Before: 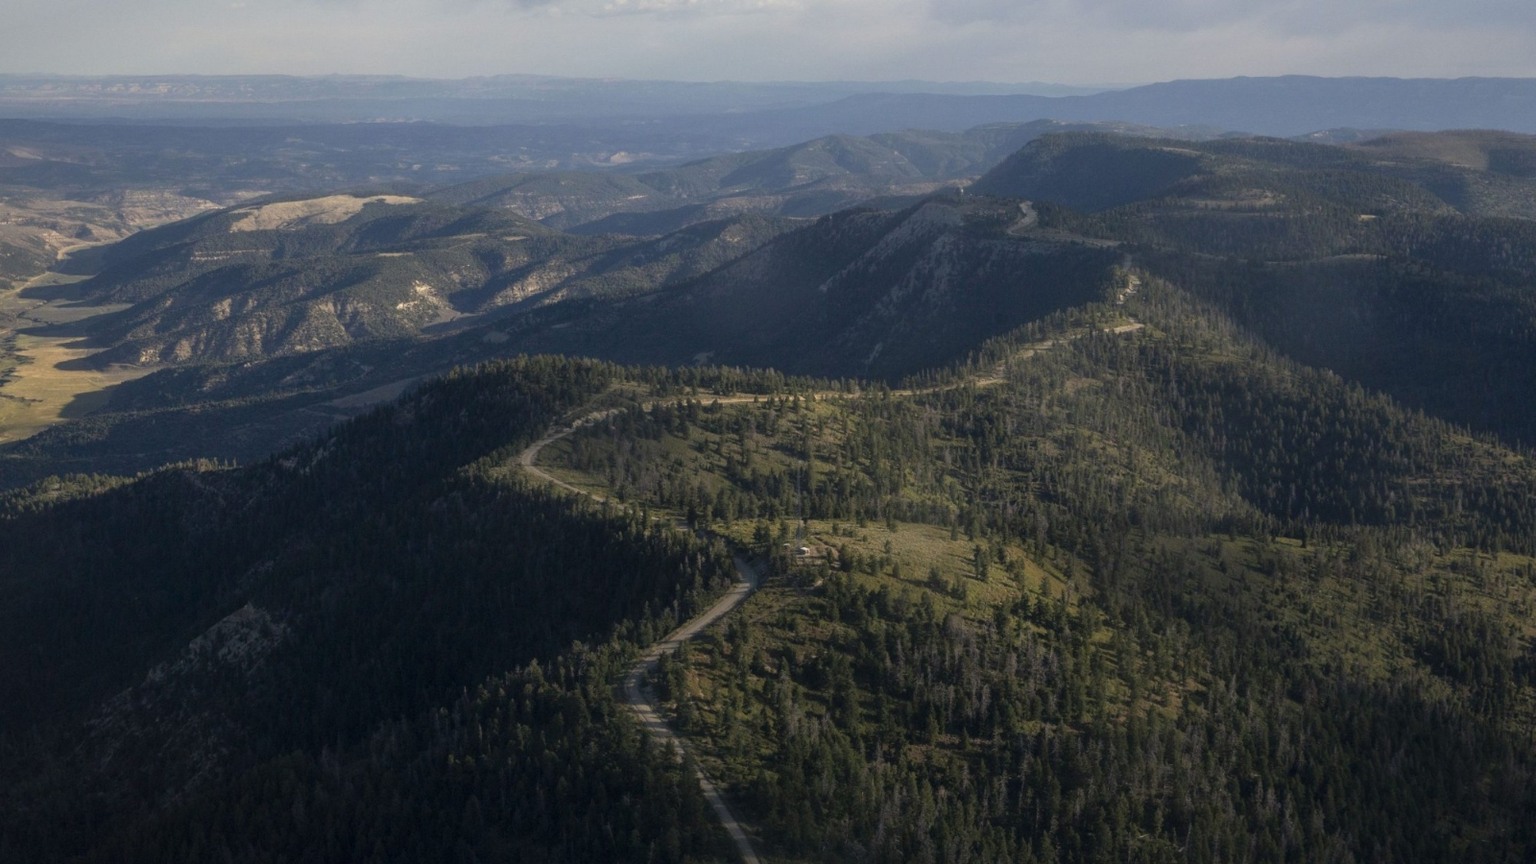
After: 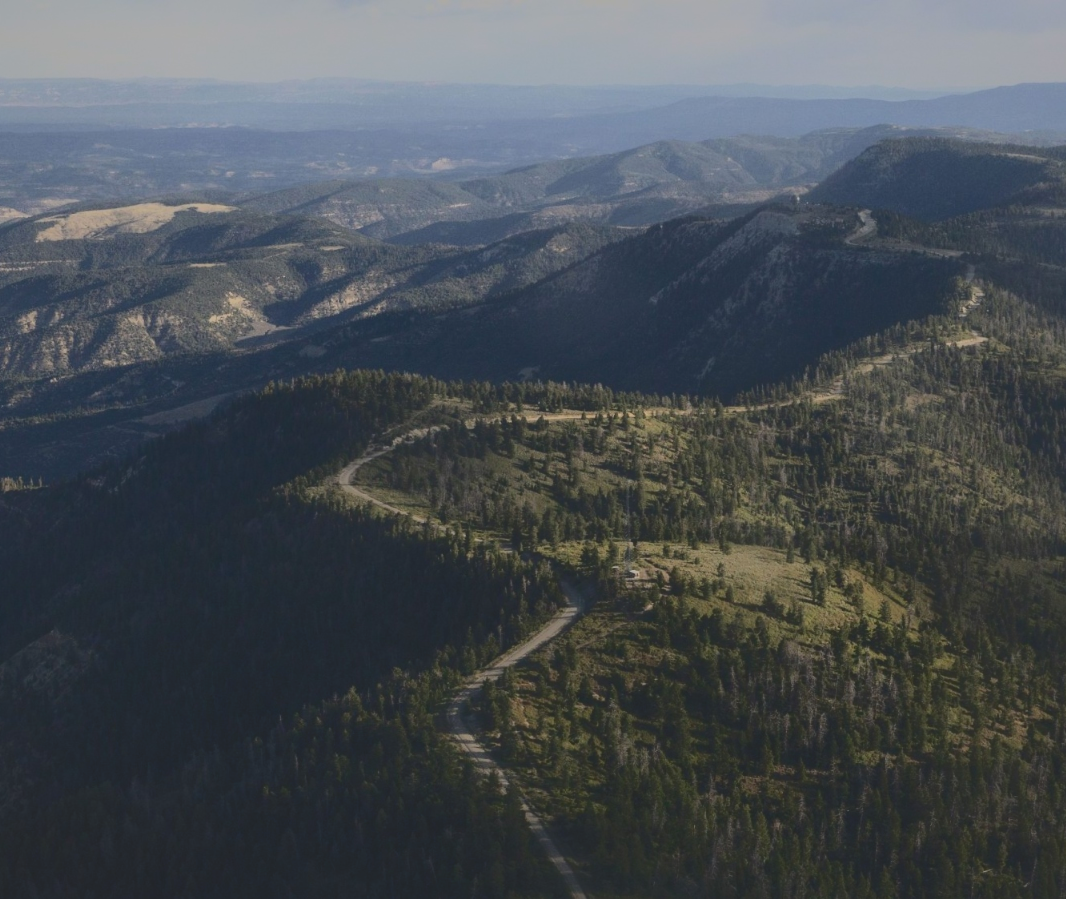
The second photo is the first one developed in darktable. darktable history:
tone curve: curves: ch0 [(0, 0) (0.003, 0.118) (0.011, 0.118) (0.025, 0.122) (0.044, 0.131) (0.069, 0.142) (0.1, 0.155) (0.136, 0.168) (0.177, 0.183) (0.224, 0.216) (0.277, 0.265) (0.335, 0.337) (0.399, 0.415) (0.468, 0.506) (0.543, 0.586) (0.623, 0.665) (0.709, 0.716) (0.801, 0.737) (0.898, 0.744) (1, 1)], color space Lab, independent channels, preserve colors none
shadows and highlights: shadows 30.07
crop and rotate: left 12.787%, right 20.538%
